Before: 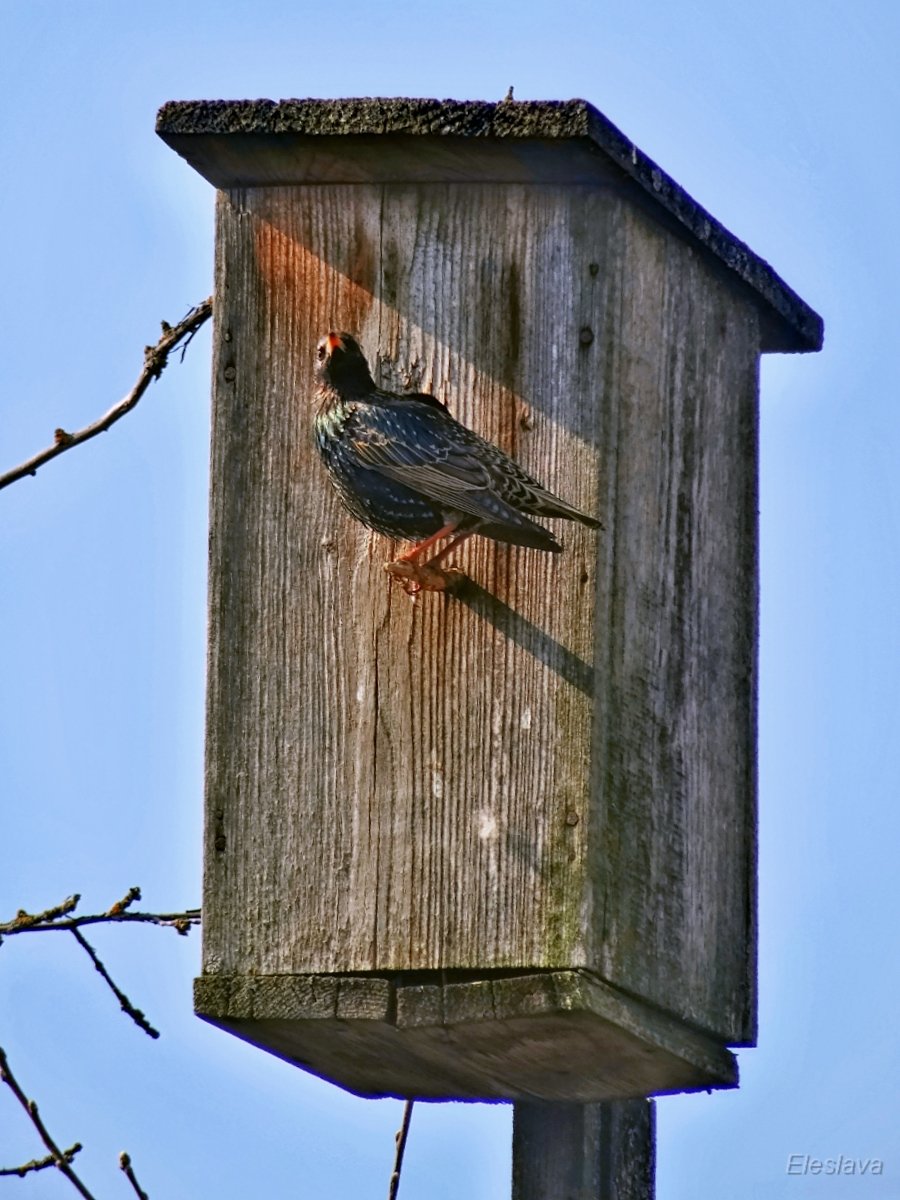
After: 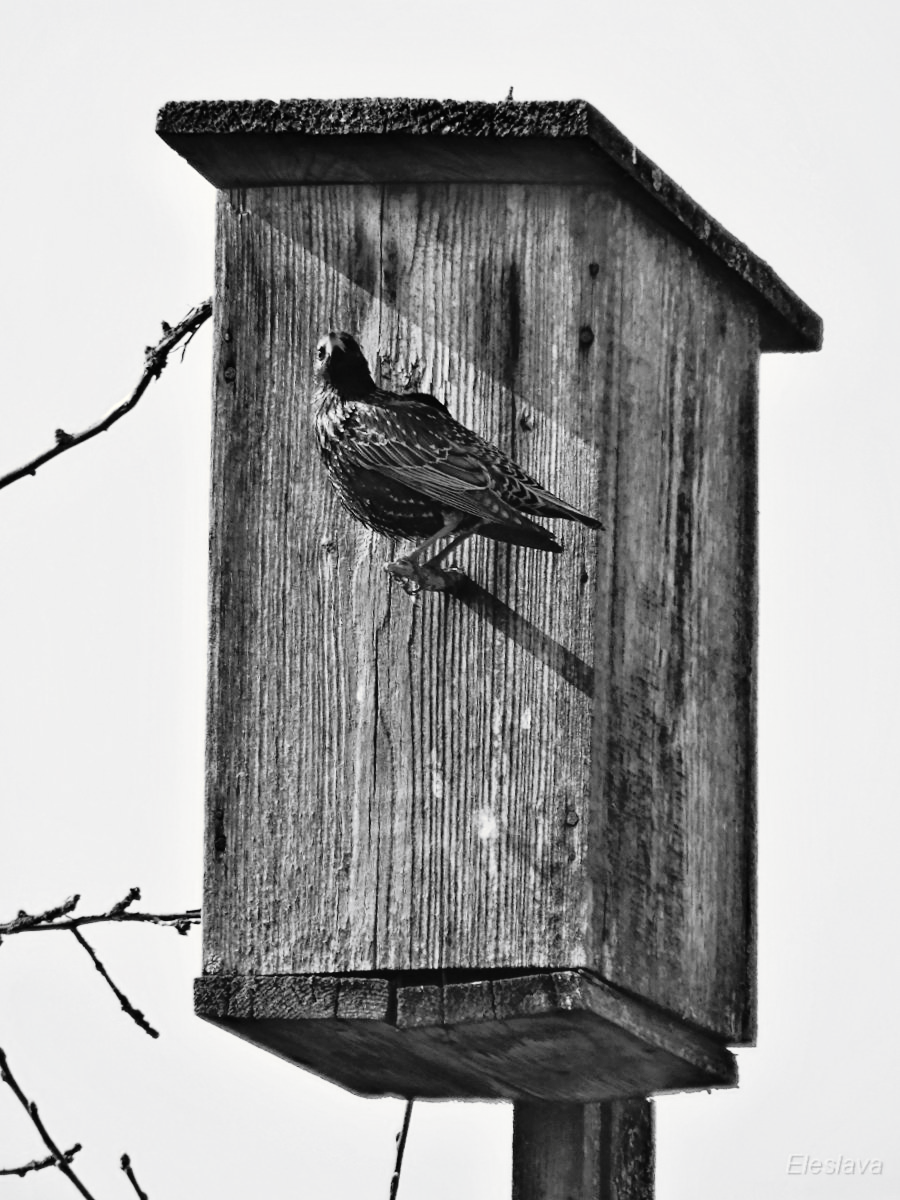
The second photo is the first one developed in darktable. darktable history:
tone curve: curves: ch0 [(0, 0) (0.003, 0.011) (0.011, 0.014) (0.025, 0.023) (0.044, 0.035) (0.069, 0.047) (0.1, 0.065) (0.136, 0.098) (0.177, 0.139) (0.224, 0.214) (0.277, 0.306) (0.335, 0.392) (0.399, 0.484) (0.468, 0.584) (0.543, 0.68) (0.623, 0.772) (0.709, 0.847) (0.801, 0.905) (0.898, 0.951) (1, 1)], preserve colors none
color look up table: target L [91.64, 82.41, 100.32, 88.82, 80.24, 74.42, 69.98, 48.31, 57.48, 44.82, 40.52, 28.63, 3.028, 201.09, 84.56, 74.42, 65.87, 61.7, 55.28, 59.66, 59.66, 48.31, 48.04, 28.19, 20.32, 23.06, 100, 88.82, 82.41, 84.56, 76.98, 72.21, 75.52, 74.42, 56.58, 82.76, 81.69, 51.75, 40.32, 49.37, 5.881, 100, 101.29, 91.64, 75.15, 69.24, 67, 76.98, 56.32], target a [-0.1, -0.002, 0.001, -0.101, -0.003, -0.003, -0.001, 0.001, 0, 0.001, 0.001, 0.001, 0, 0, -0.003, -0.003, 0, 0, 0.001 ×8, -1.004, -0.101, -0.002, -0.003, 0, -0.003, 0, -0.003, 0.001, 0, -0.001, 0.001, 0.001, 0.001, 0, -1.004, 0.001, -0.1, -0.002, -0.002, 0, 0, 0], target b [1.237, 0.025, -0.003, 1.246, 0.025, 0.025, 0.004, -0.003, 0.004, -0.003, -0.005, -0.004, 0, -0.001, 0.026, 0.025, 0.004, 0.004, -0.003 ×5, -0.004, -0.004, -0.004, 13.22, 1.246, 0.025, 0.026, 0.003, 0.025, 0.003, 0.025, -0.003, 0.002, 0.003, -0.003, -0.005, -0.003, -0.001, 13.22, -0.003, 1.237, 0.025, 0.025, 0.004, 0.003, 0.003], num patches 49
